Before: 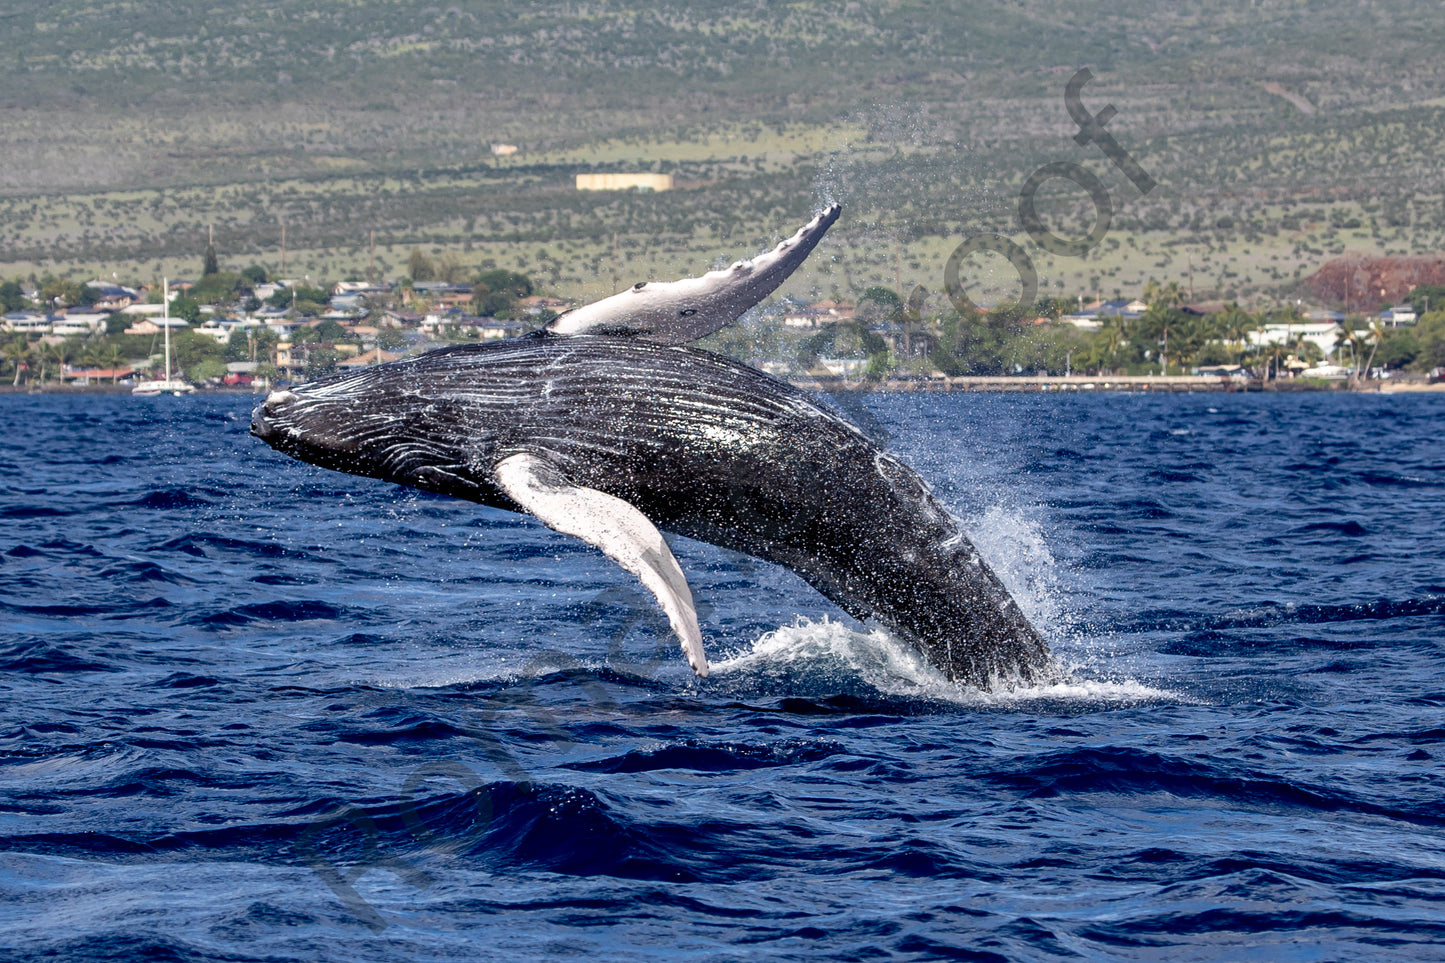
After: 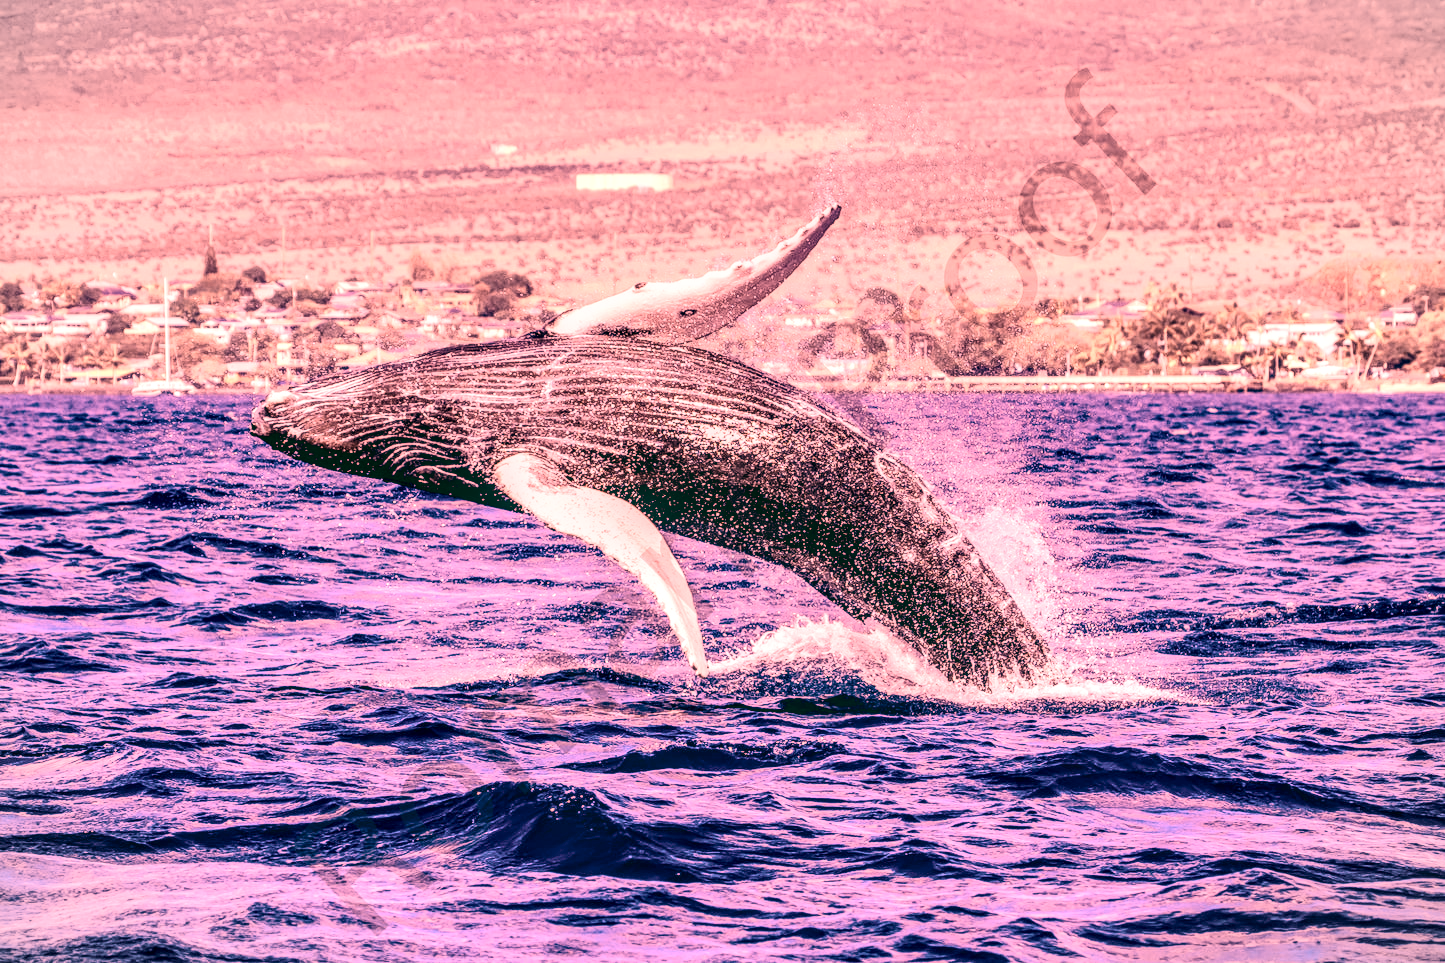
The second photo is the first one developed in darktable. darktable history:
basic adjustments: contrast 0.09, brightness 0.13, saturation -0.18, vibrance 0.21
local contrast: highlights 19%, detail 186%
shadows and highlights: shadows 37.27, highlights -28.18, soften with gaussian
tone curve: curves: ch0 [(0, 0.148) (0.191, 0.225) (0.712, 0.695) (0.864, 0.797) (1, 0.839)]
vignetting: fall-off start 100%, brightness -0.282, width/height ratio 1.31
color zones: curves: ch0 [(0.018, 0.548) (0.197, 0.654) (0.425, 0.447) (0.605, 0.658) (0.732, 0.579)]; ch1 [(0.105, 0.531) (0.224, 0.531) (0.386, 0.39) (0.618, 0.456) (0.732, 0.456) (0.956, 0.421)]; ch2 [(0.039, 0.583) (0.215, 0.465) (0.399, 0.544) (0.465, 0.548) (0.614, 0.447) (0.724, 0.43) (0.882, 0.623) (0.956, 0.632)]
white balance: red 2.701, blue 1.859
color balance: lift [1.005, 0.99, 1.007, 1.01], gamma [1, 1.034, 1.032, 0.966], gain [0.873, 1.055, 1.067, 0.933]
